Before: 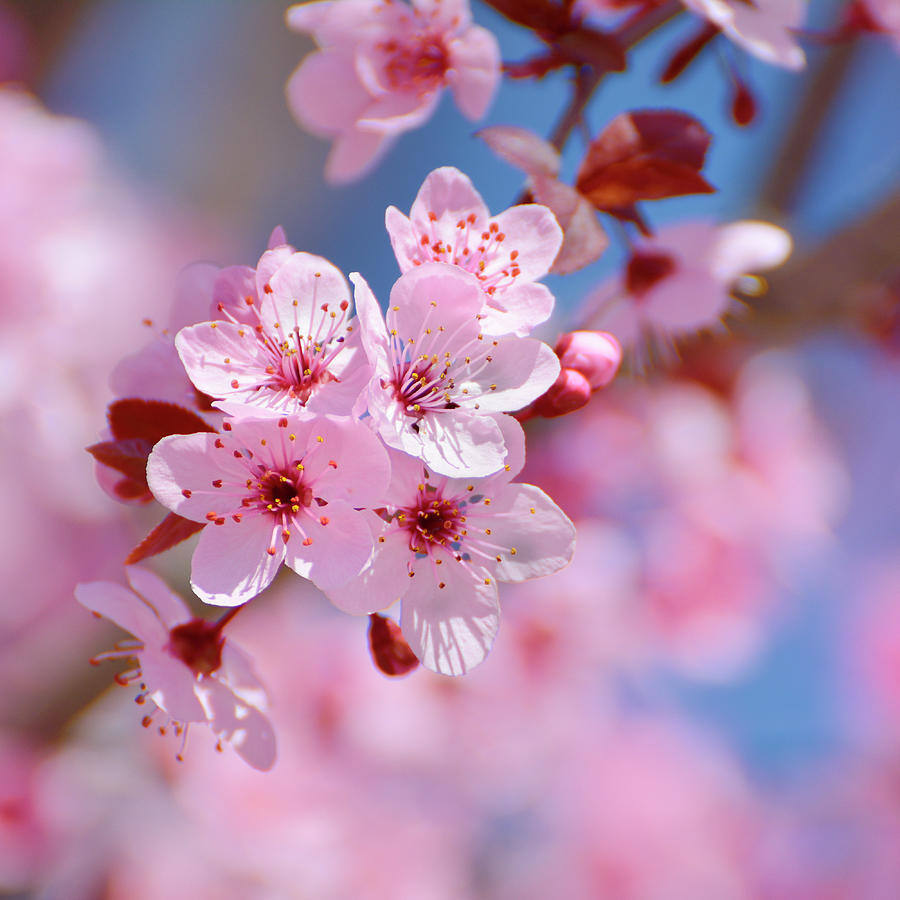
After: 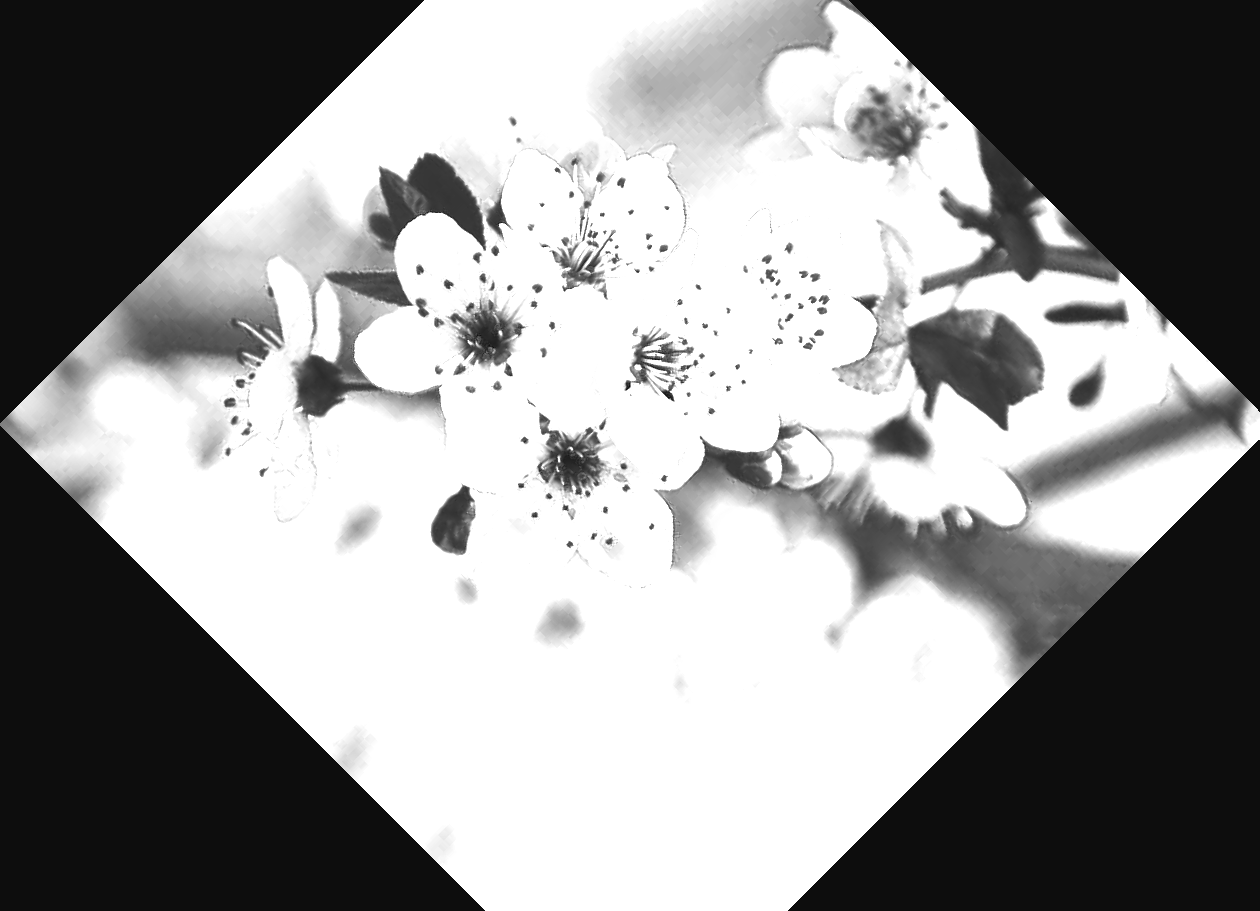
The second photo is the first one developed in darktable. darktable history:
velvia: on, module defaults
crop and rotate: angle -45.05°, top 16.636%, right 0.97%, bottom 11.723%
color zones: curves: ch0 [(0.287, 0.048) (0.493, 0.484) (0.737, 0.816)]; ch1 [(0, 0) (0.143, 0) (0.286, 0) (0.429, 0) (0.571, 0) (0.714, 0) (0.857, 0)]
exposure: black level correction -0.002, exposure 1.364 EV, compensate highlight preservation false
